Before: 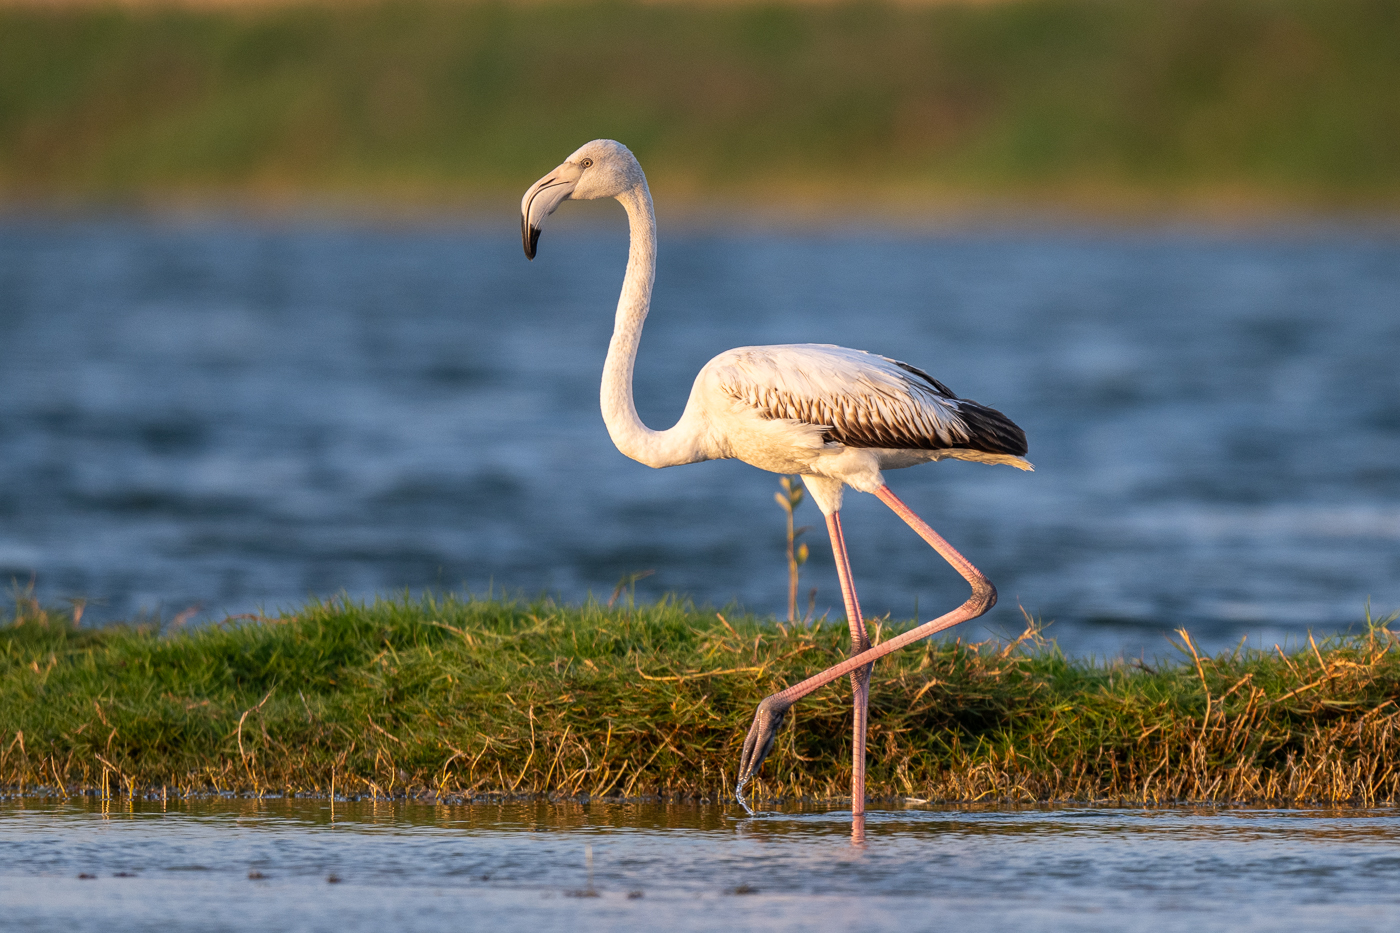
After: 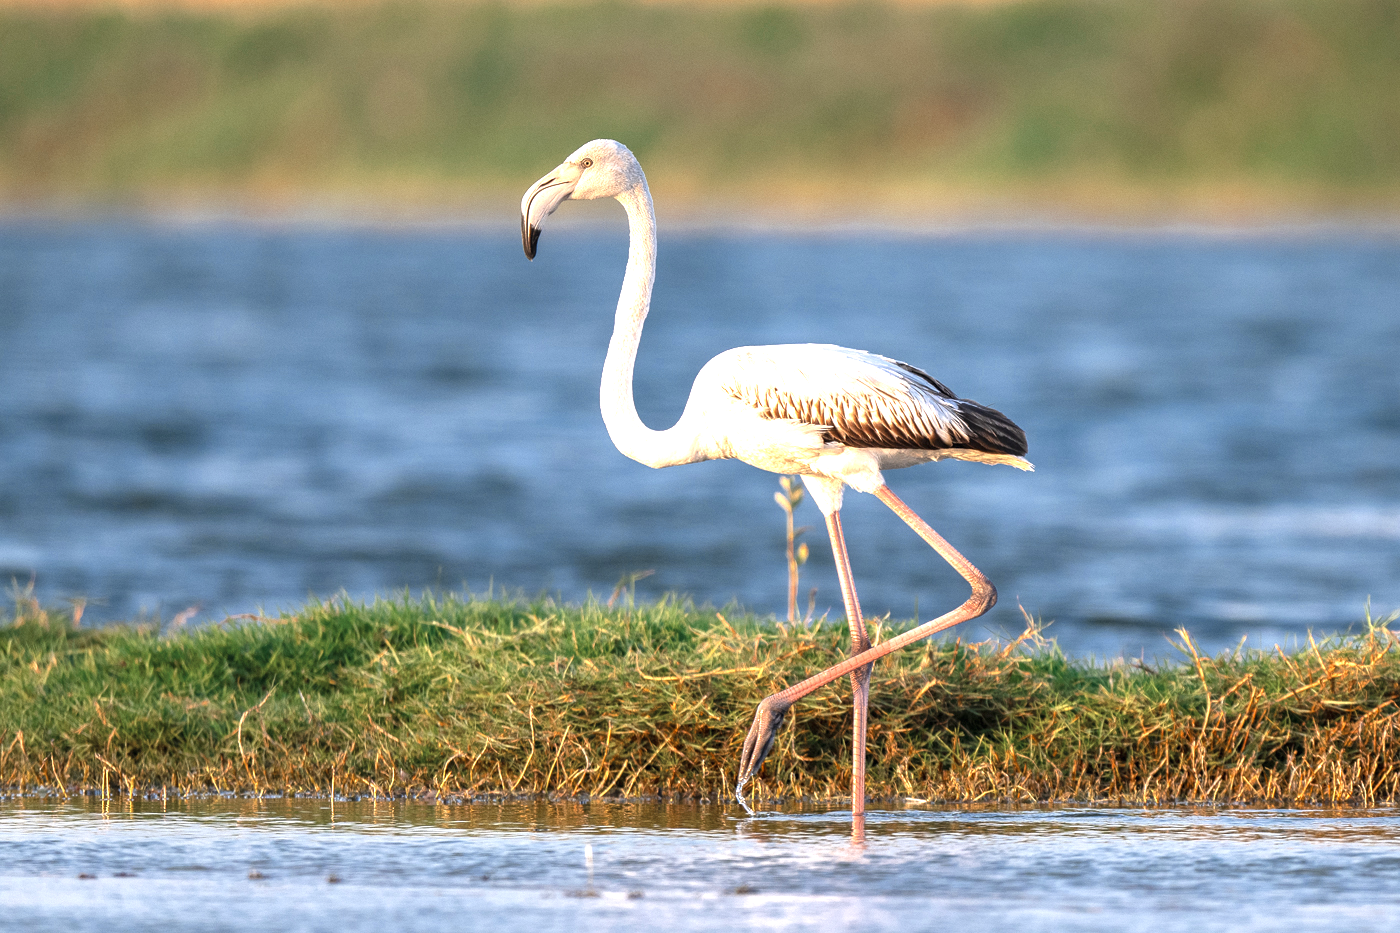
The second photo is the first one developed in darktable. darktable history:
color zones: curves: ch0 [(0, 0.5) (0.125, 0.4) (0.25, 0.5) (0.375, 0.4) (0.5, 0.4) (0.625, 0.35) (0.75, 0.35) (0.875, 0.5)]; ch1 [(0, 0.35) (0.125, 0.45) (0.25, 0.35) (0.375, 0.35) (0.5, 0.35) (0.625, 0.35) (0.75, 0.45) (0.875, 0.35)]; ch2 [(0, 0.6) (0.125, 0.5) (0.25, 0.5) (0.375, 0.6) (0.5, 0.6) (0.625, 0.5) (0.75, 0.5) (0.875, 0.5)]
exposure: black level correction 0, exposure 1.448 EV, compensate highlight preservation false
